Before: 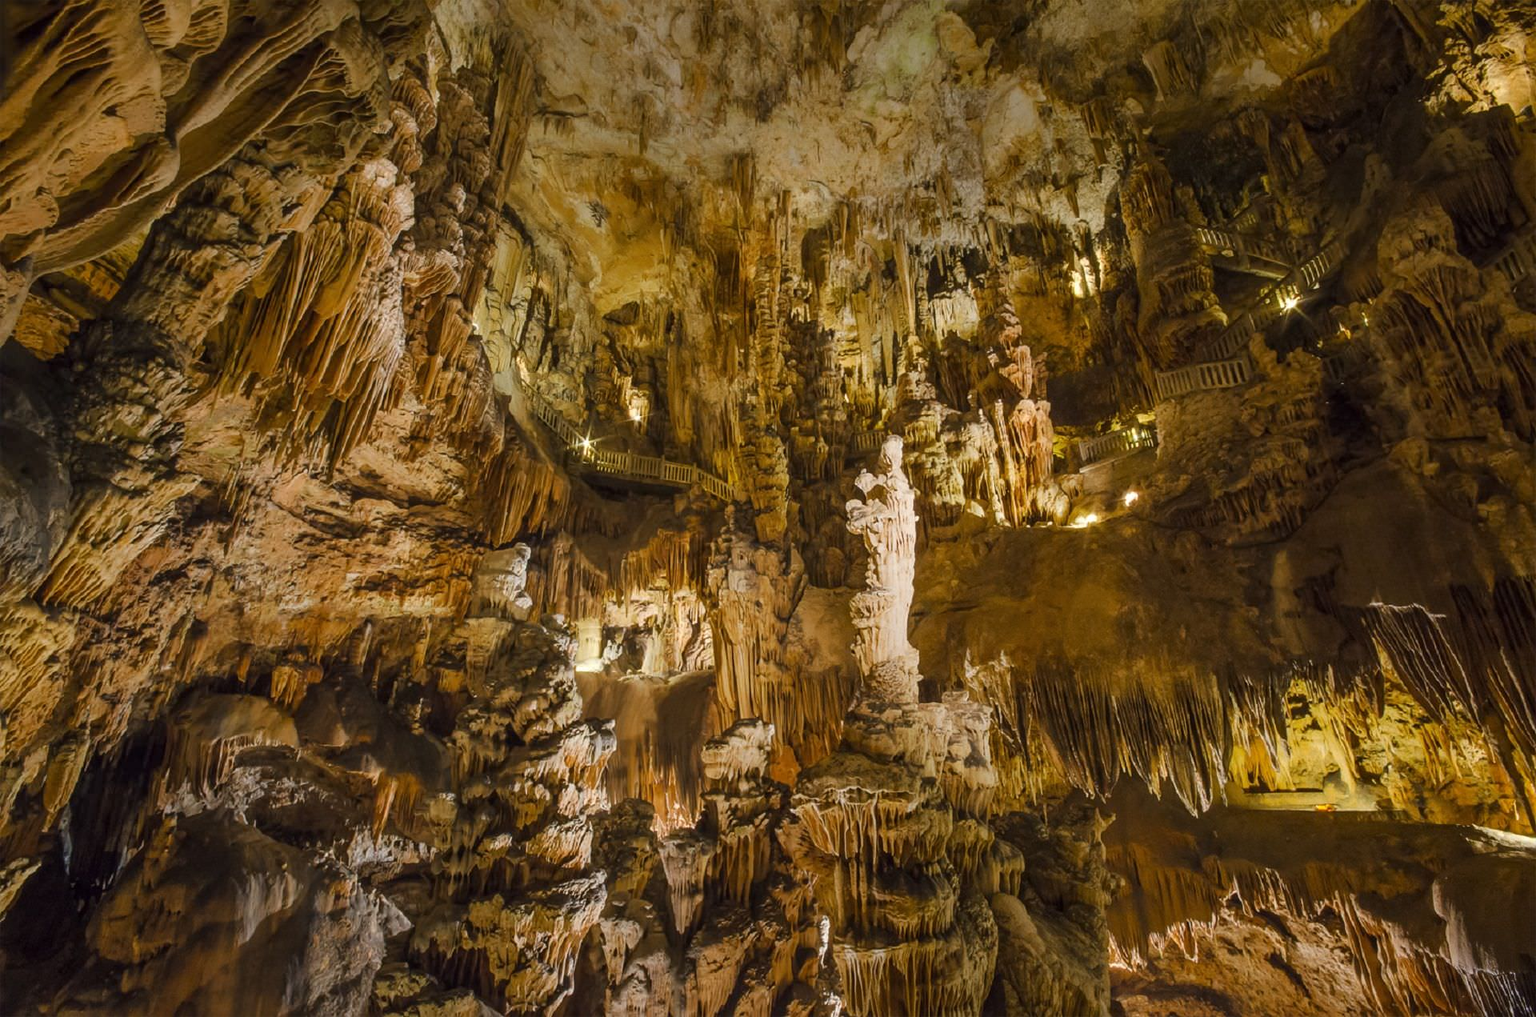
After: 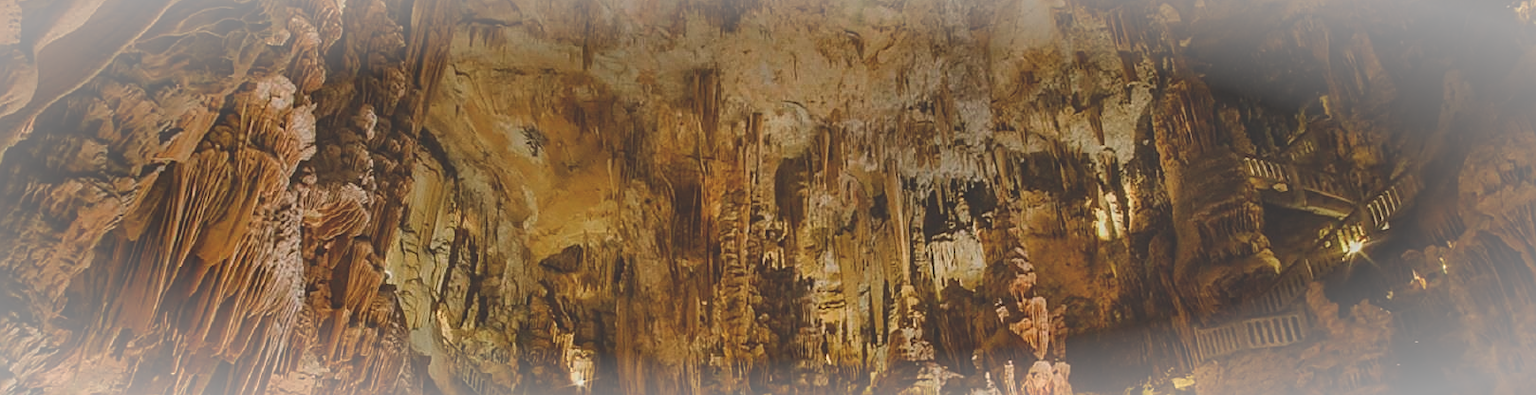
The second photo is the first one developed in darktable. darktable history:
exposure: black level correction -0.037, exposure -0.498 EV, compensate highlight preservation false
crop and rotate: left 9.649%, top 9.373%, right 5.991%, bottom 57.806%
sharpen: amount 0.483
vignetting: brightness 0.298, saturation -0.001, automatic ratio true, unbound false
shadows and highlights: on, module defaults
